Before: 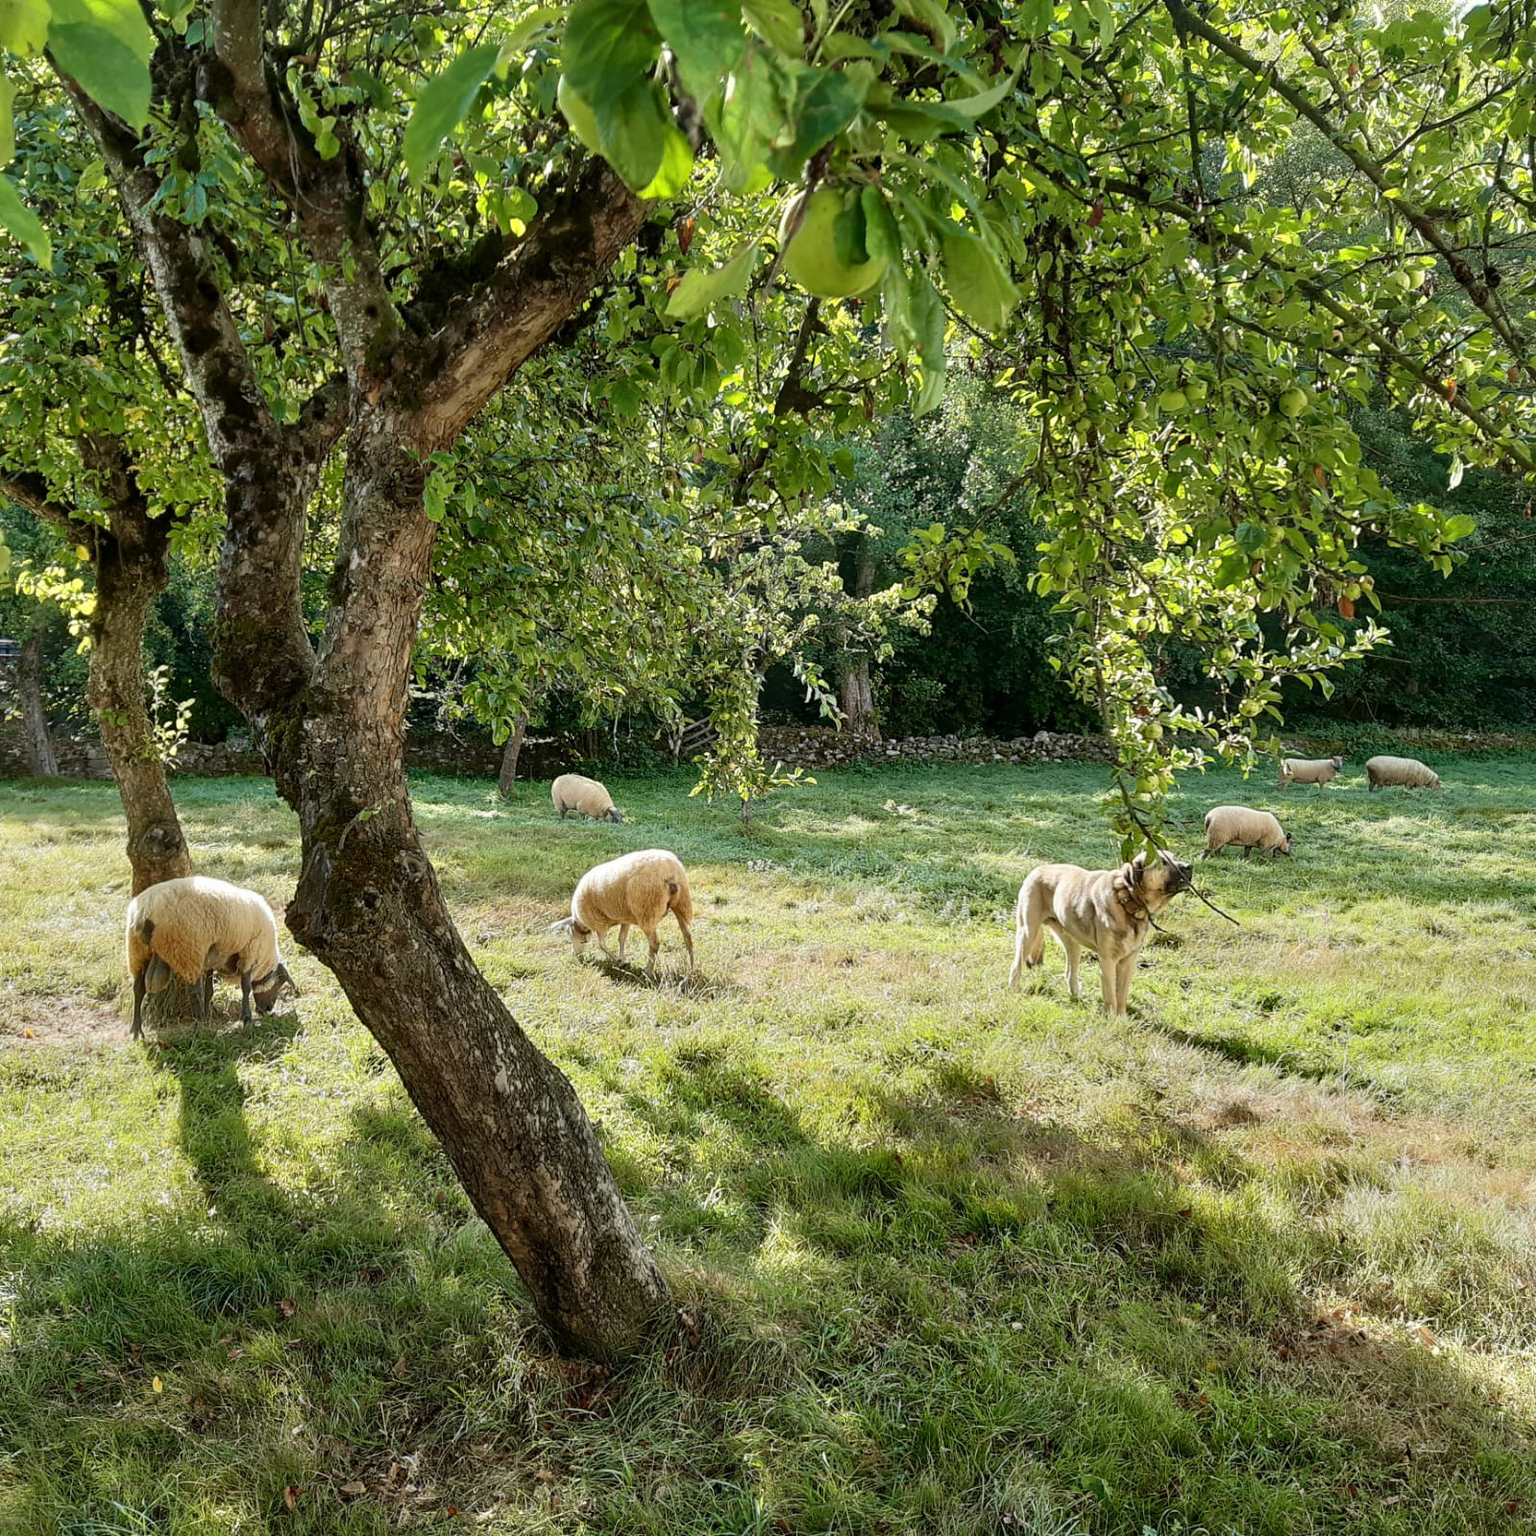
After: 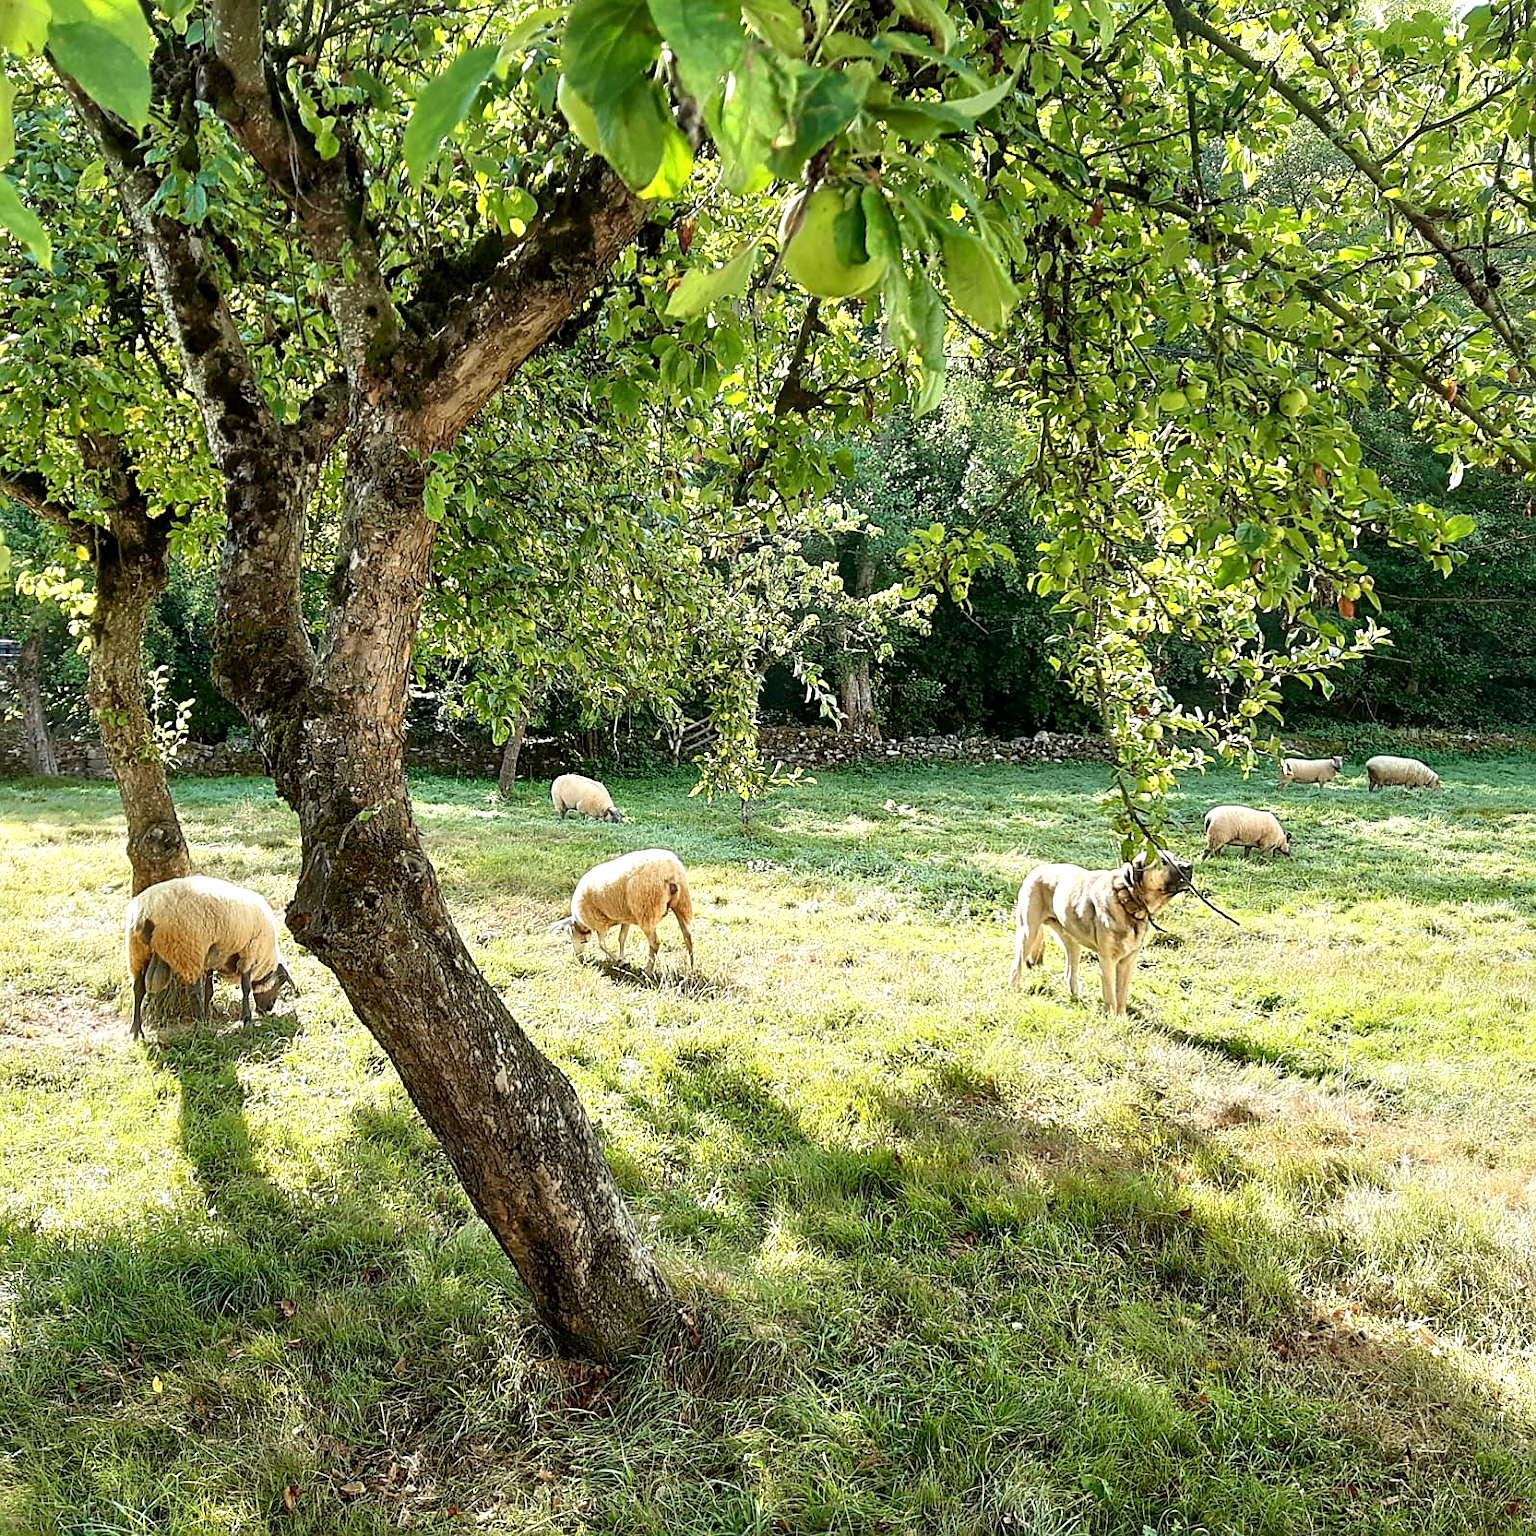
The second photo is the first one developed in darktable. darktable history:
exposure: black level correction 0.001, exposure 0.675 EV, compensate highlight preservation false
sharpen: on, module defaults
